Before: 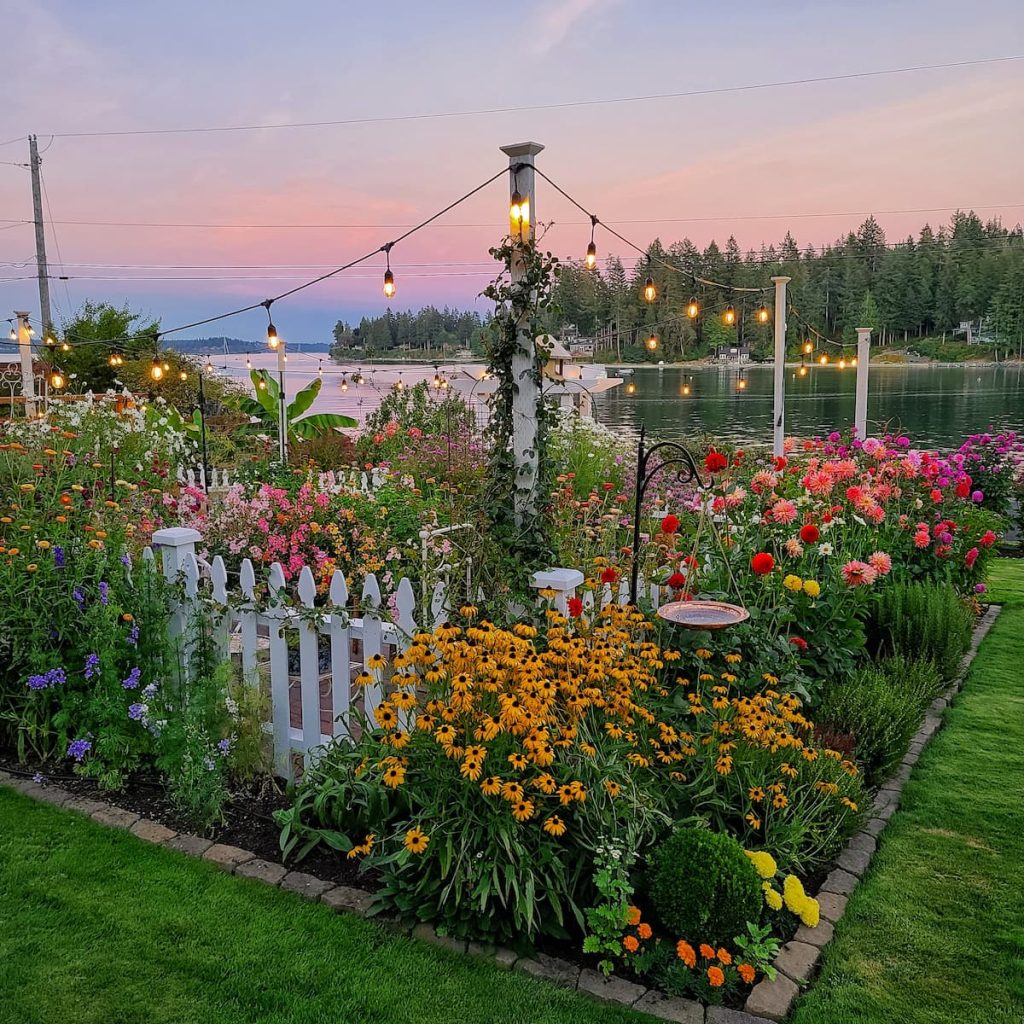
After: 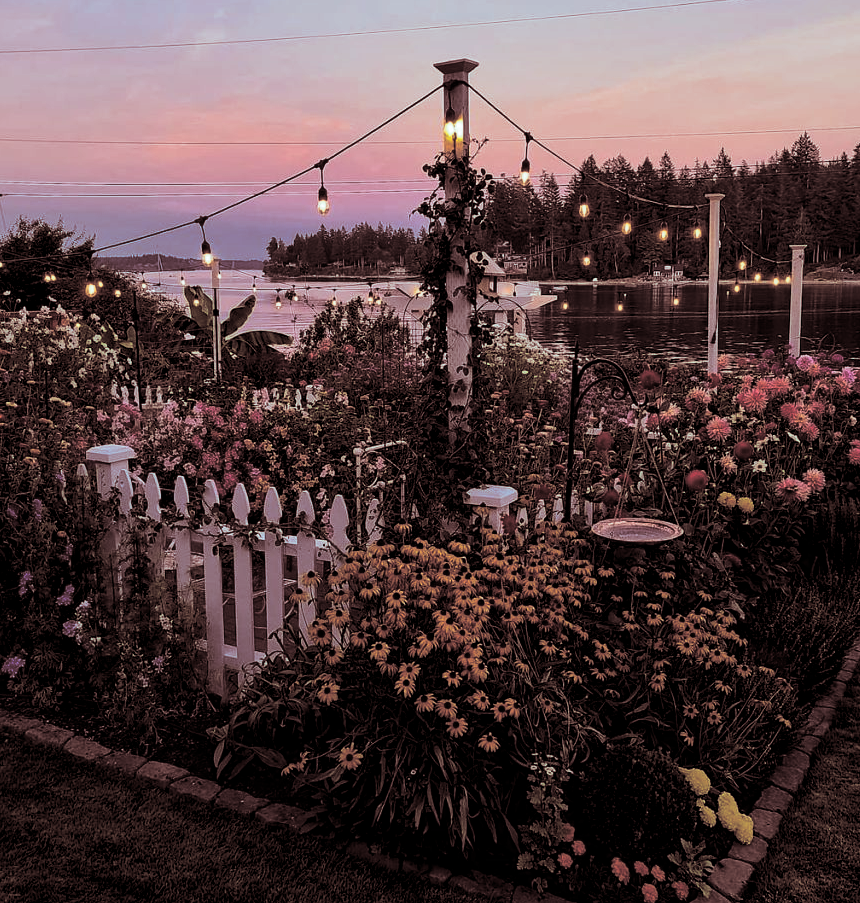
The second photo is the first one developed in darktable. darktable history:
contrast brightness saturation: contrast 0.19, brightness -0.24, saturation 0.11
split-toning: shadows › saturation 0.3, highlights › hue 180°, highlights › saturation 0.3, compress 0%
exposure: black level correction 0.001, compensate highlight preservation false
crop: left 6.446%, top 8.188%, right 9.538%, bottom 3.548%
